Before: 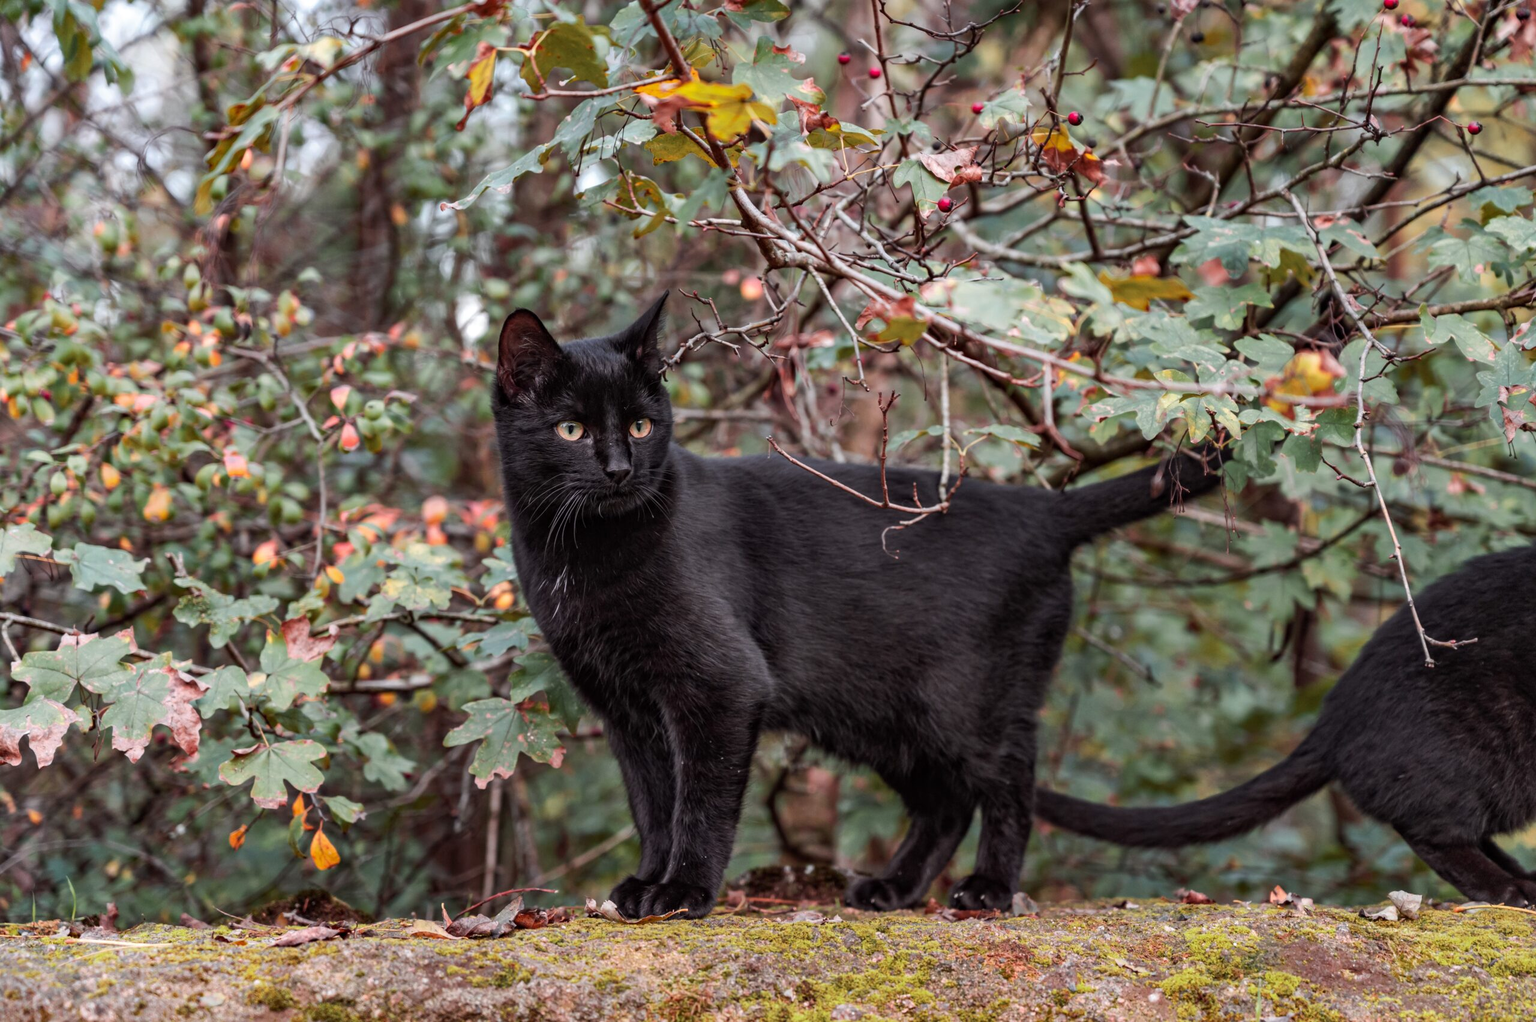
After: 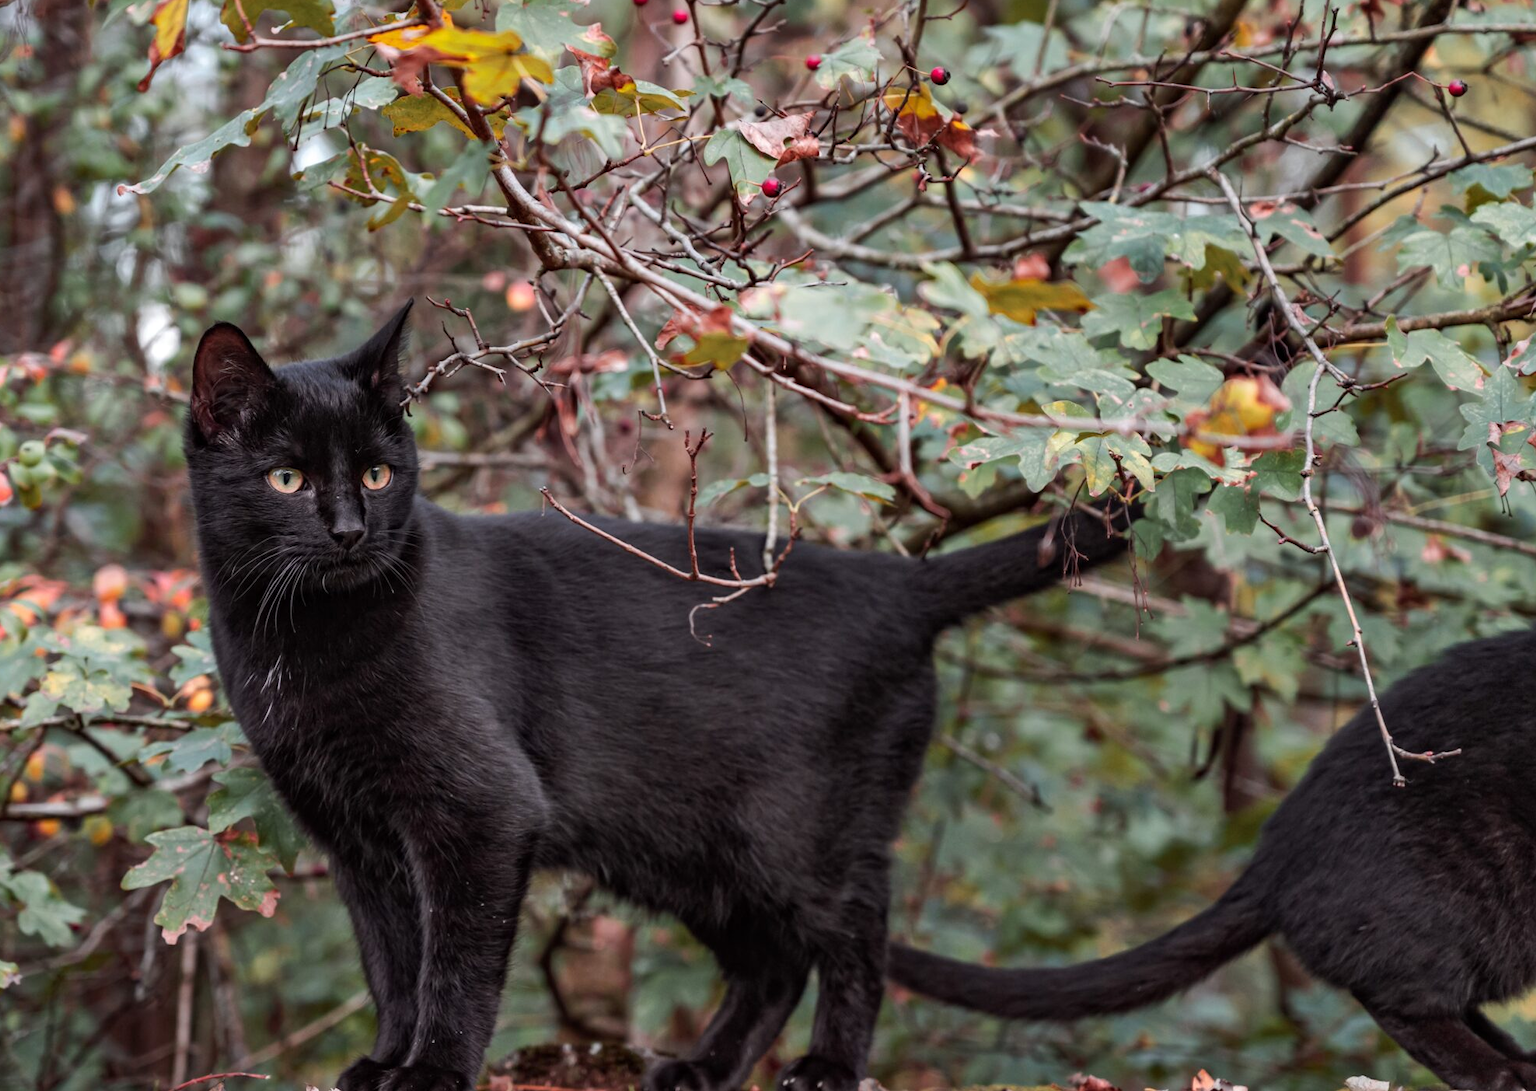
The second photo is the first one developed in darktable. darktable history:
crop: left 22.789%, top 5.887%, bottom 11.619%
